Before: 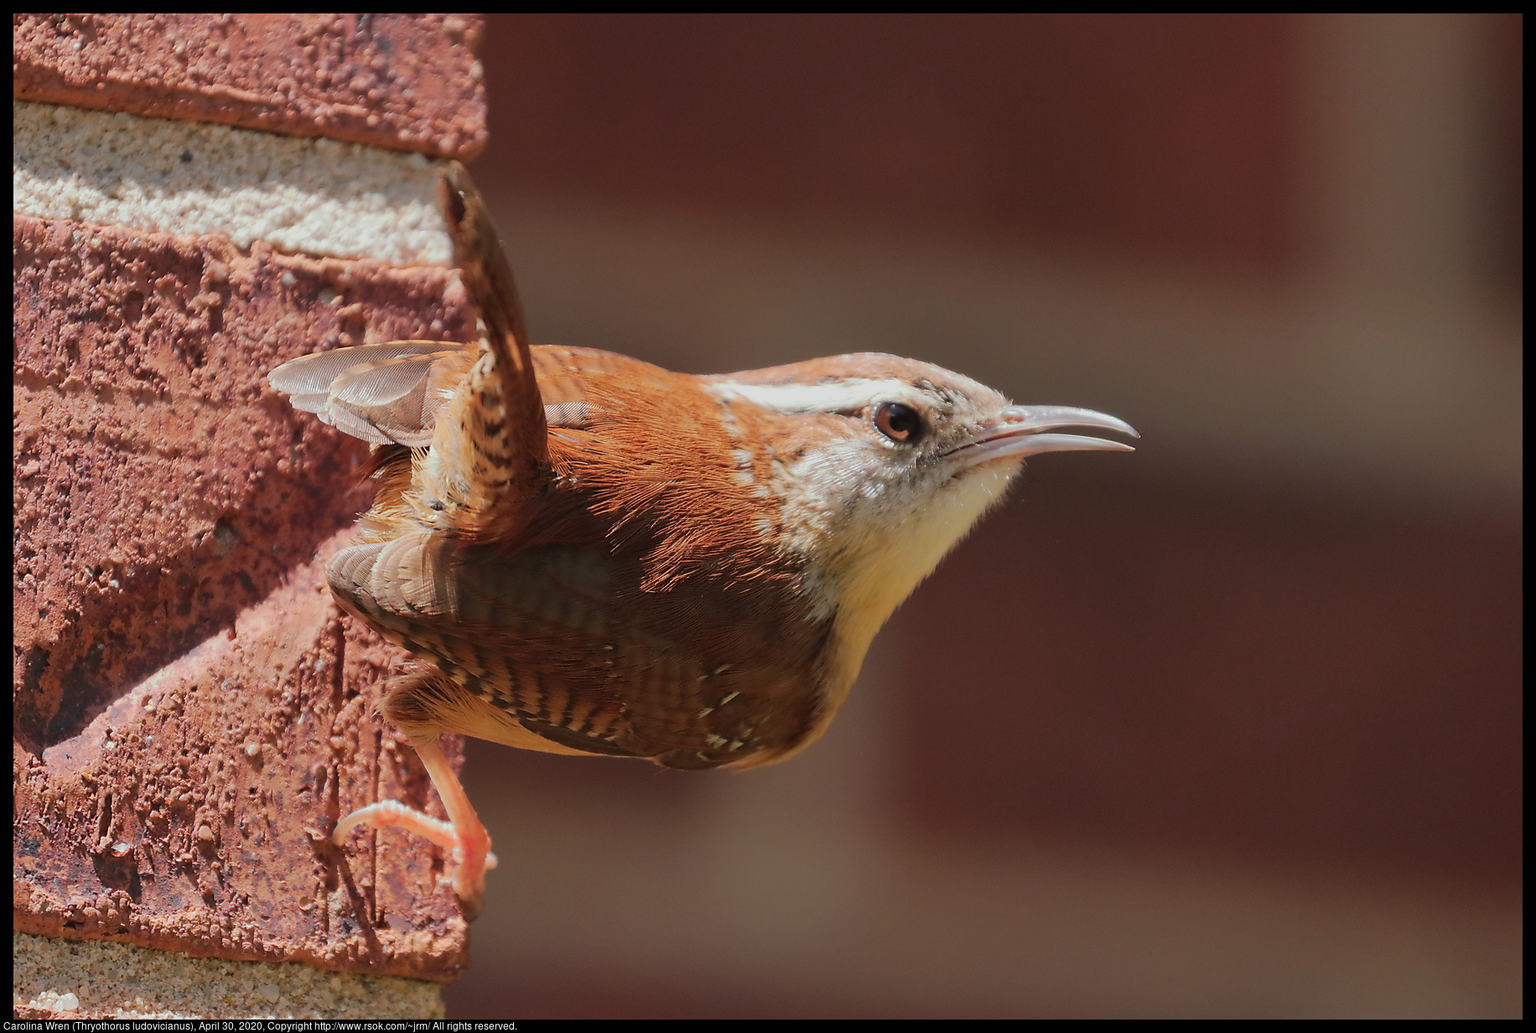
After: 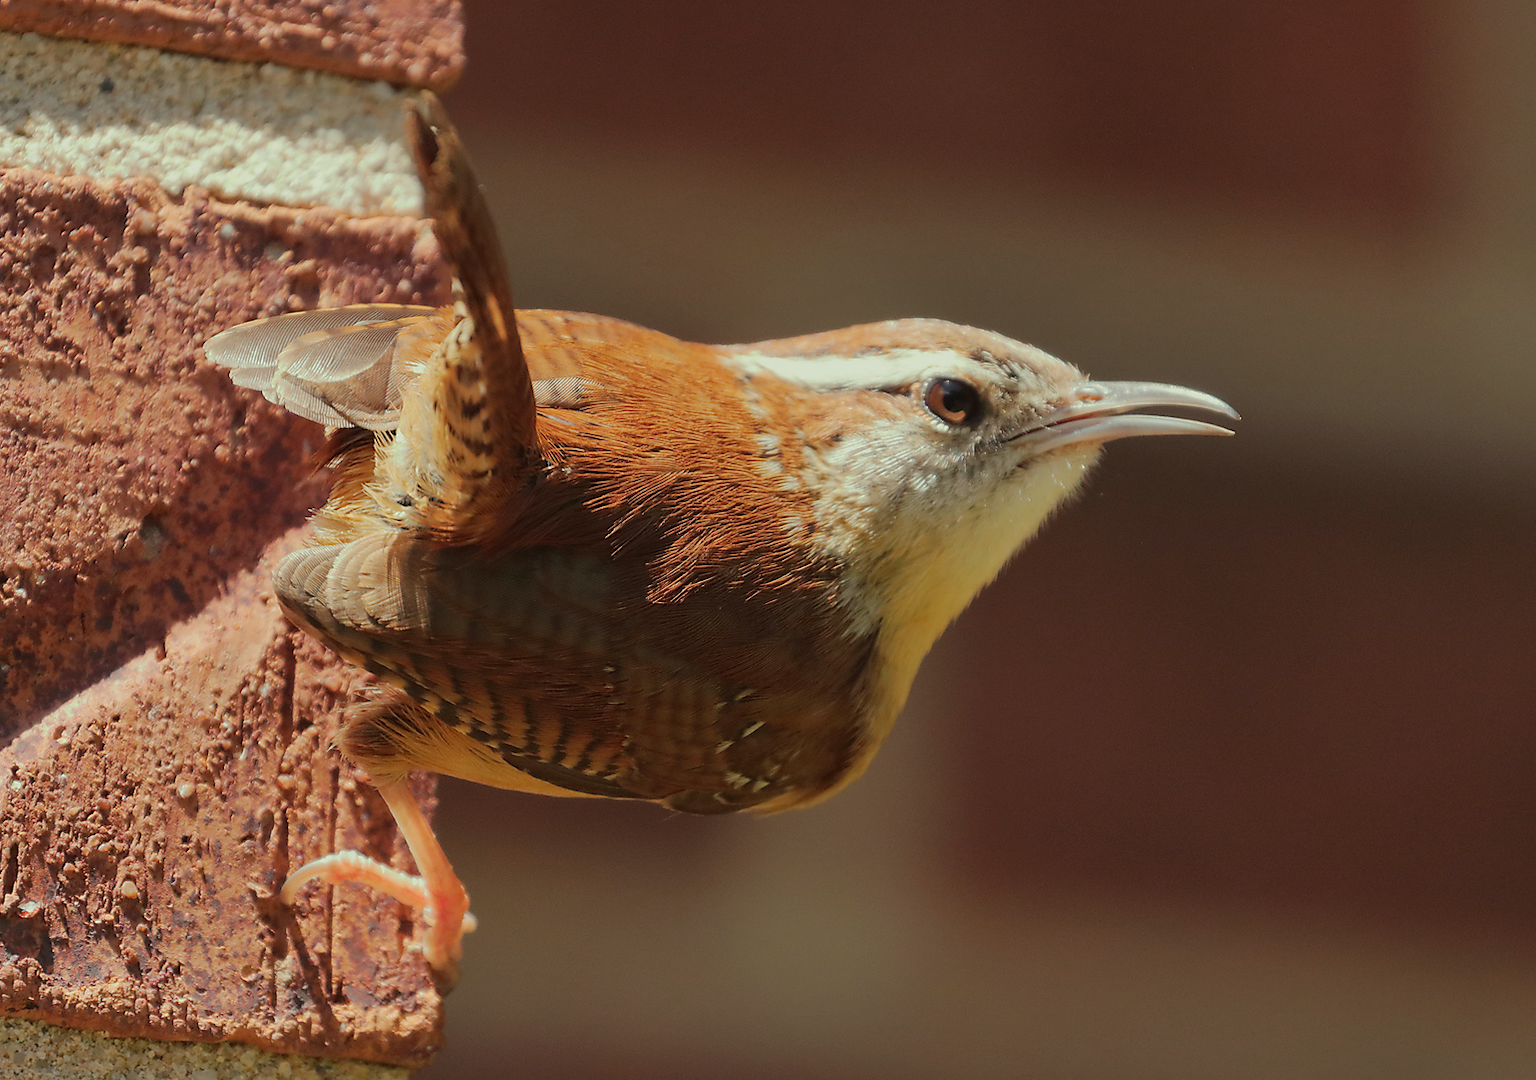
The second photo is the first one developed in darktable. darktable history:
crop: left 6.319%, top 8.244%, right 9.544%, bottom 3.734%
levels: black 3.77%
color correction: highlights a* -5.92, highlights b* 10.95
